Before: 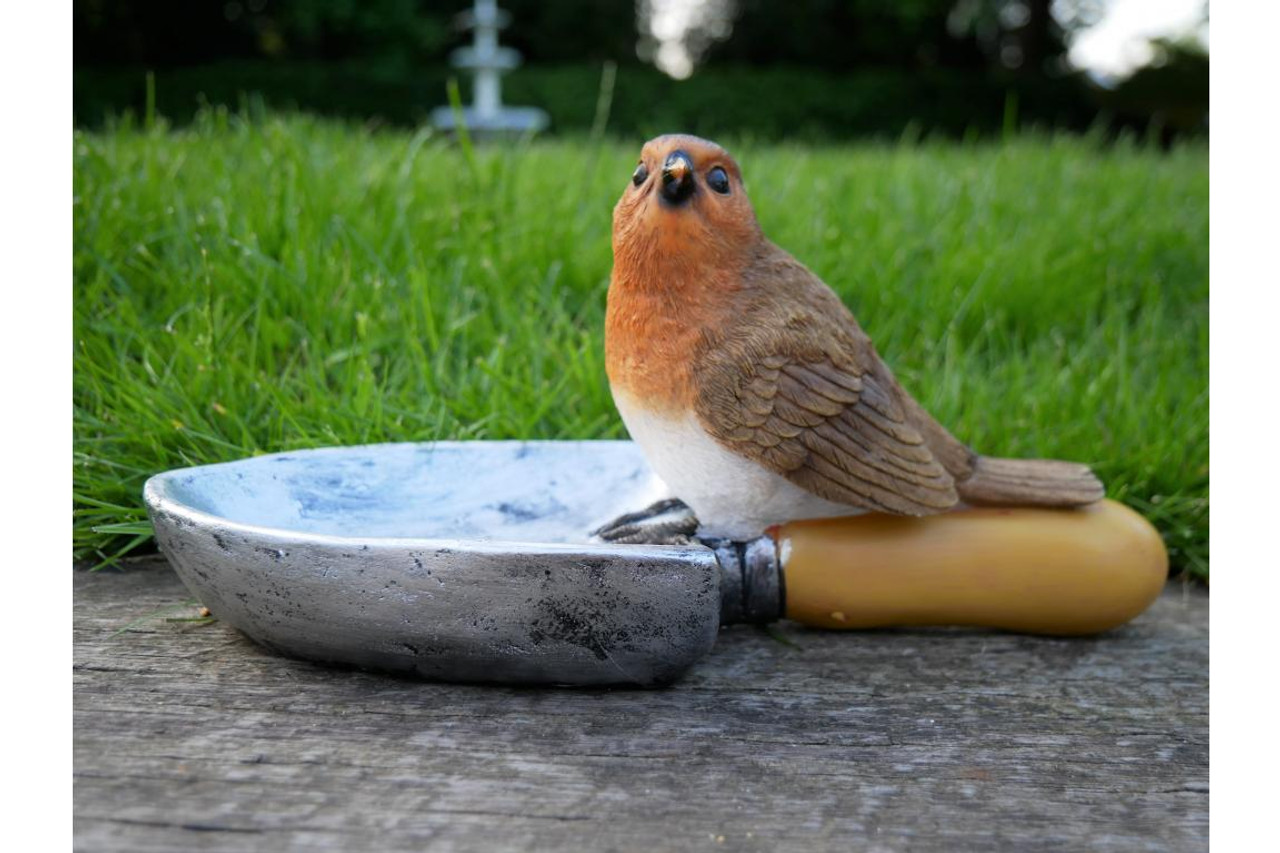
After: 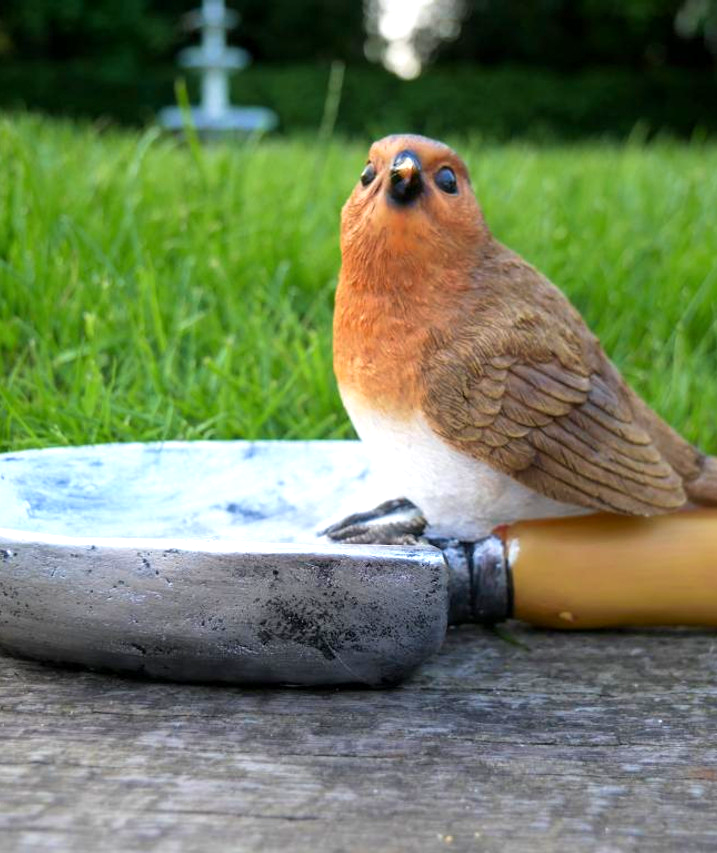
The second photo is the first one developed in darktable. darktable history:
crop: left 21.324%, right 22.589%
tone equalizer: edges refinement/feathering 500, mask exposure compensation -1.57 EV, preserve details no
exposure: black level correction 0.001, exposure 0.498 EV, compensate highlight preservation false
color calibration: illuminant same as pipeline (D50), adaptation XYZ, x 0.346, y 0.357, temperature 5008.76 K
velvia: on, module defaults
